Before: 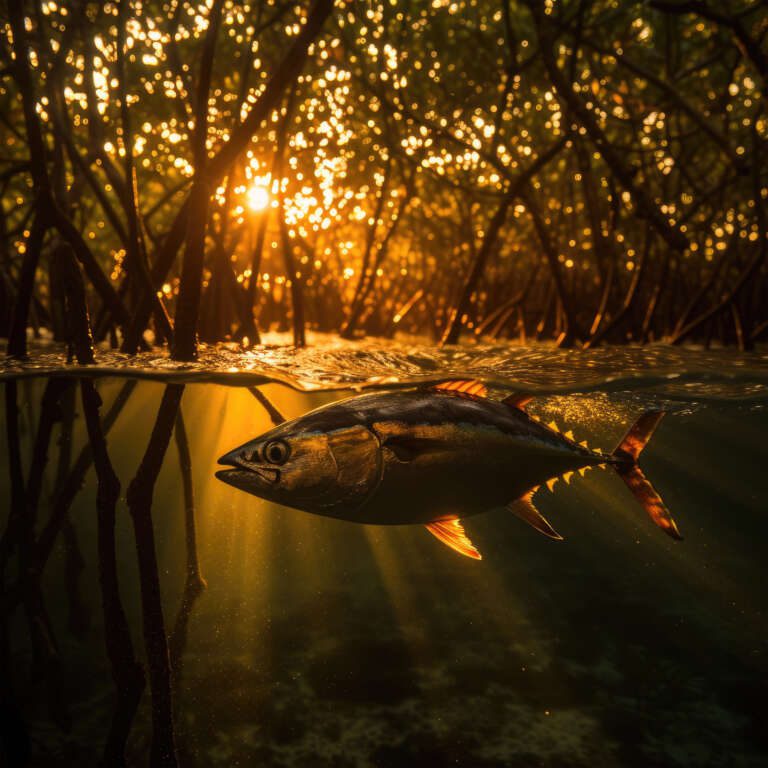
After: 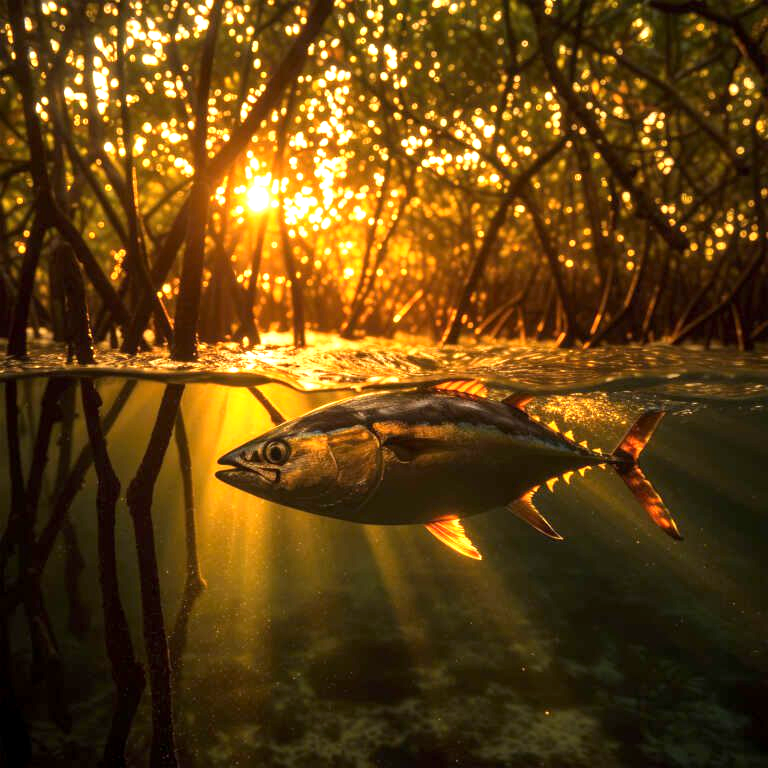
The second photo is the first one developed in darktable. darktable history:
exposure: black level correction 0.001, exposure 1.13 EV, compensate highlight preservation false
